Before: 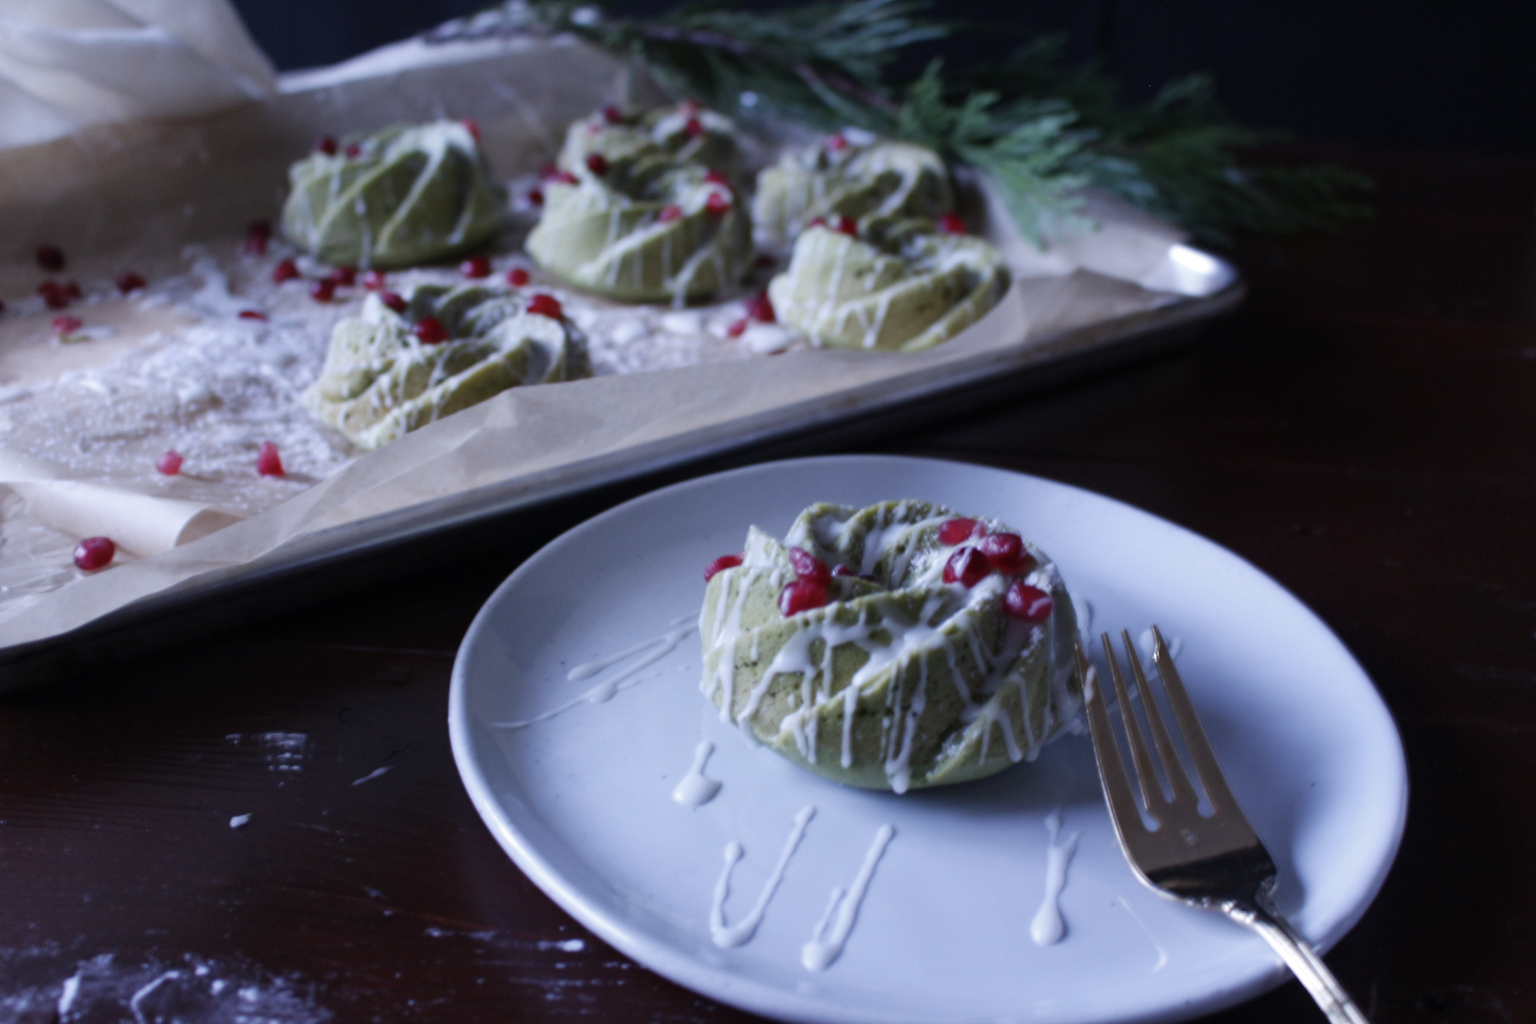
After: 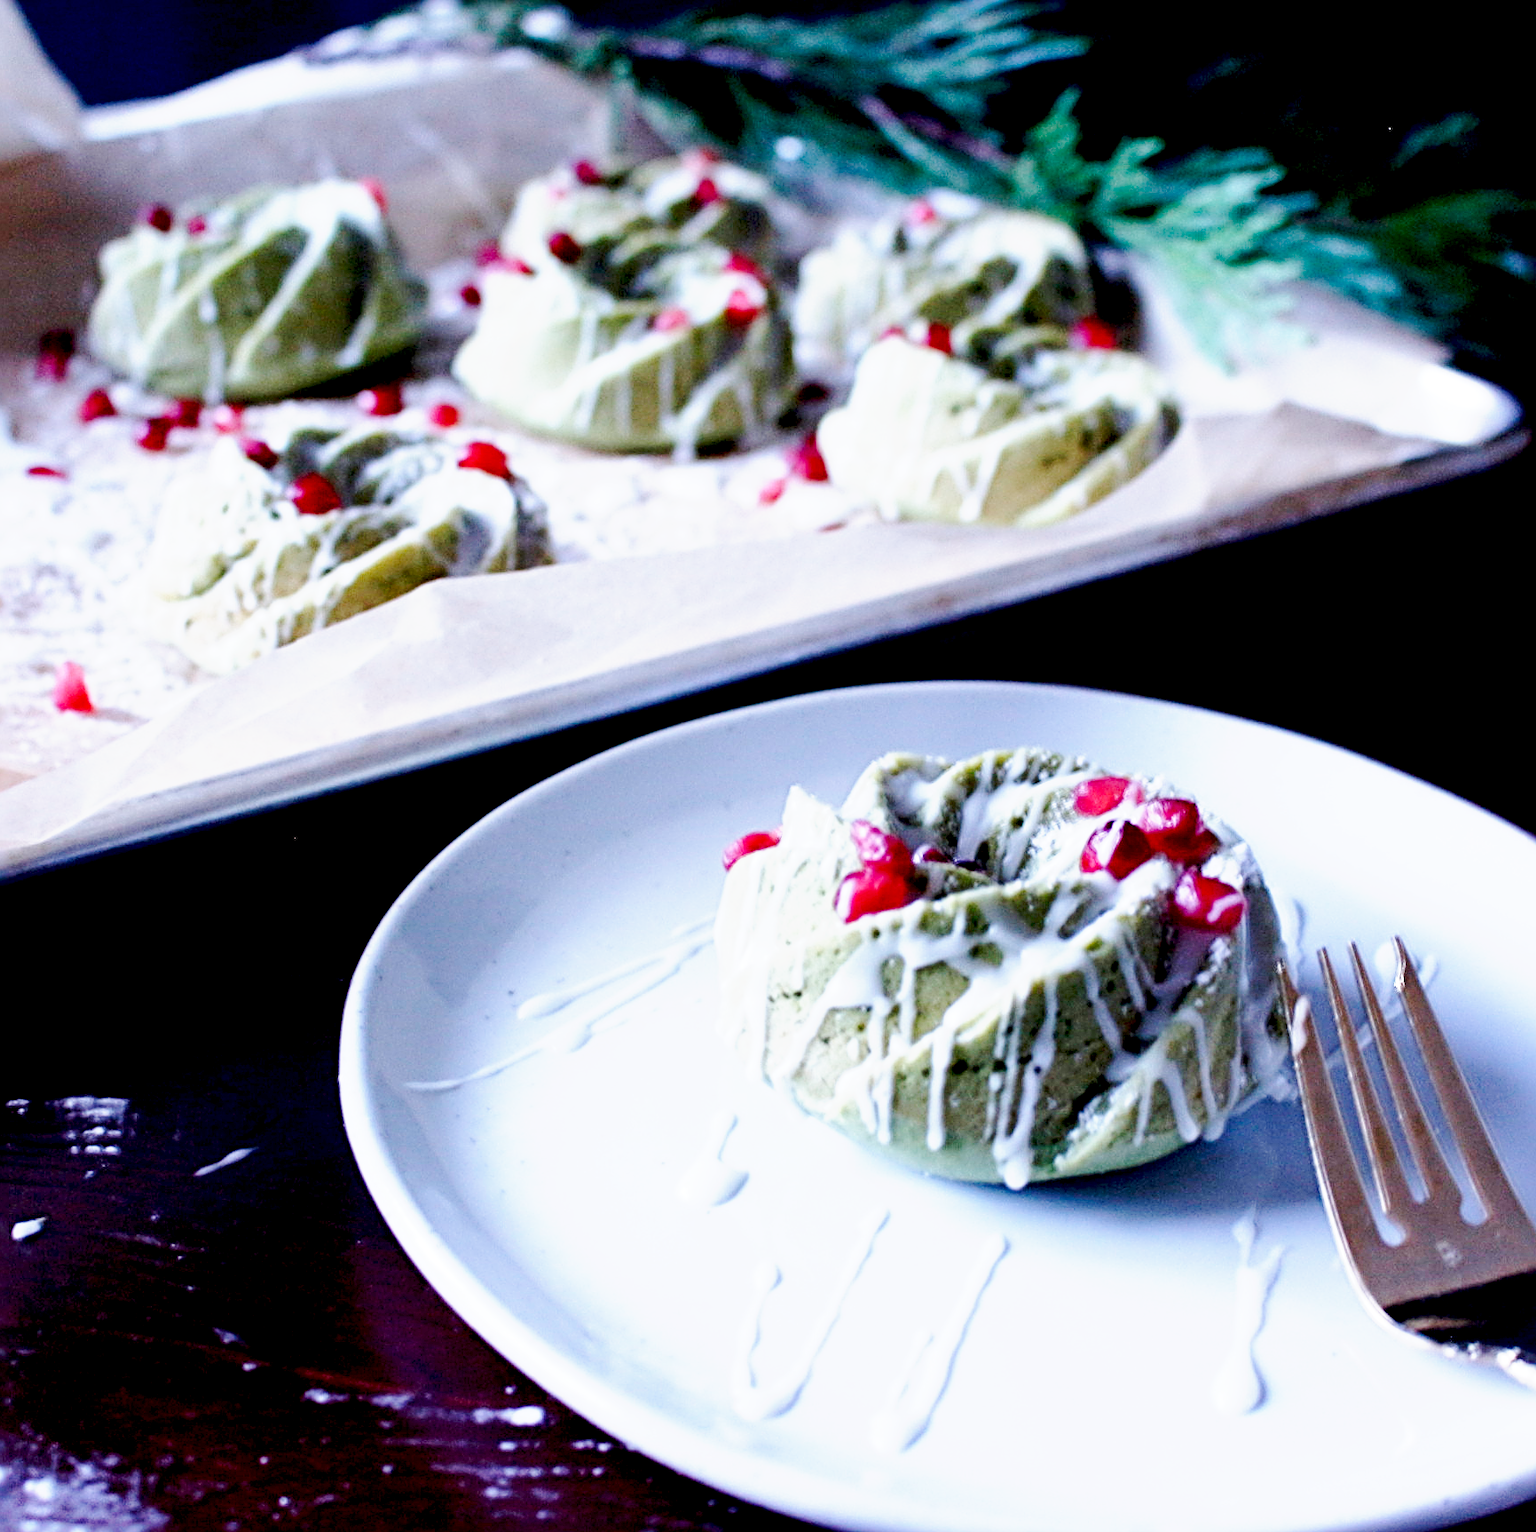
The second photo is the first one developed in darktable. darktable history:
base curve: curves: ch0 [(0, 0) (0.025, 0.046) (0.112, 0.277) (0.467, 0.74) (0.814, 0.929) (1, 0.942)], preserve colors none
exposure: black level correction 0.008, exposure 0.984 EV, compensate highlight preservation false
tone equalizer: smoothing diameter 2.06%, edges refinement/feathering 18.15, mask exposure compensation -1.57 EV, filter diffusion 5
sharpen: radius 3.679, amount 0.944
crop and rotate: left 14.462%, right 18.733%
